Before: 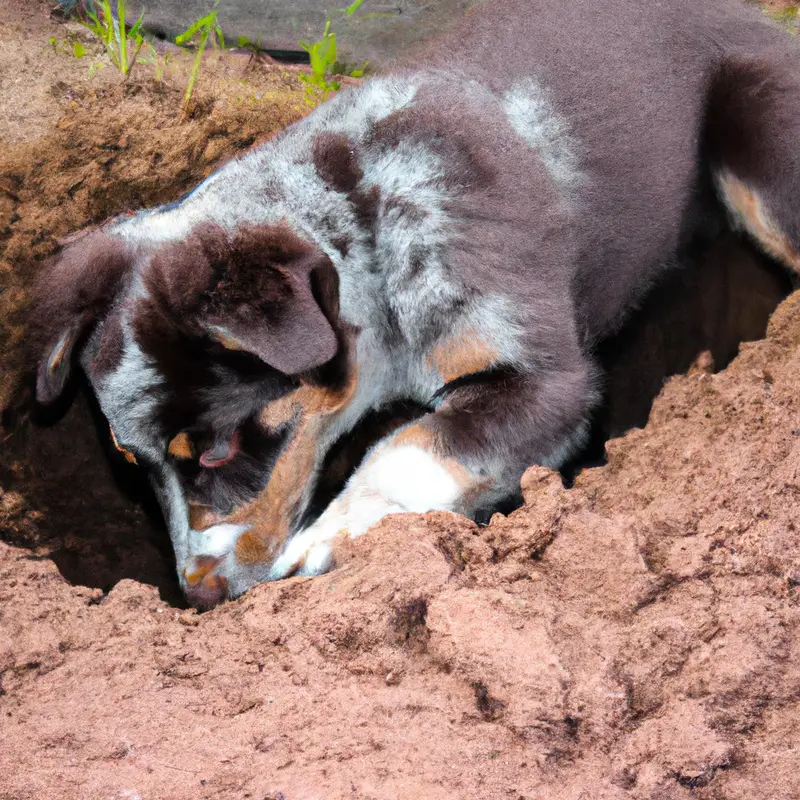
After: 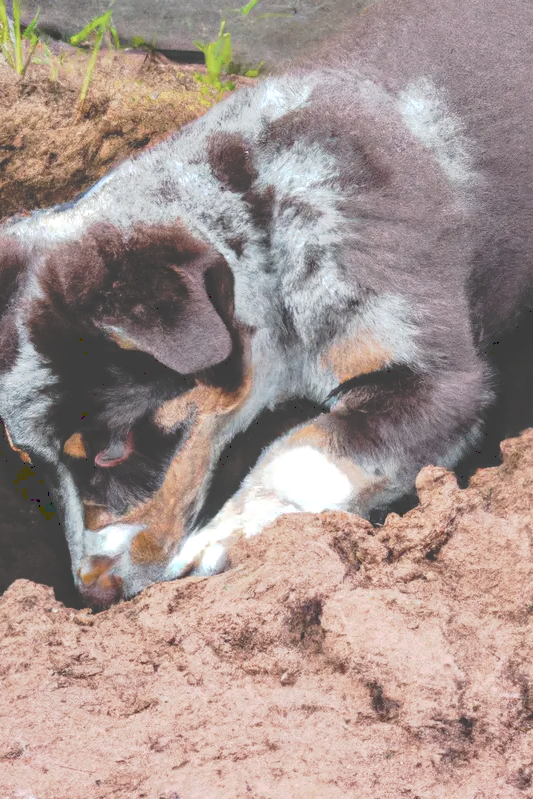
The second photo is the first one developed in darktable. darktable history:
local contrast: on, module defaults
crop and rotate: left 13.342%, right 19.991%
tone curve: curves: ch0 [(0, 0) (0.003, 0.278) (0.011, 0.282) (0.025, 0.282) (0.044, 0.29) (0.069, 0.295) (0.1, 0.306) (0.136, 0.316) (0.177, 0.33) (0.224, 0.358) (0.277, 0.403) (0.335, 0.451) (0.399, 0.505) (0.468, 0.558) (0.543, 0.611) (0.623, 0.679) (0.709, 0.751) (0.801, 0.815) (0.898, 0.863) (1, 1)], preserve colors none
